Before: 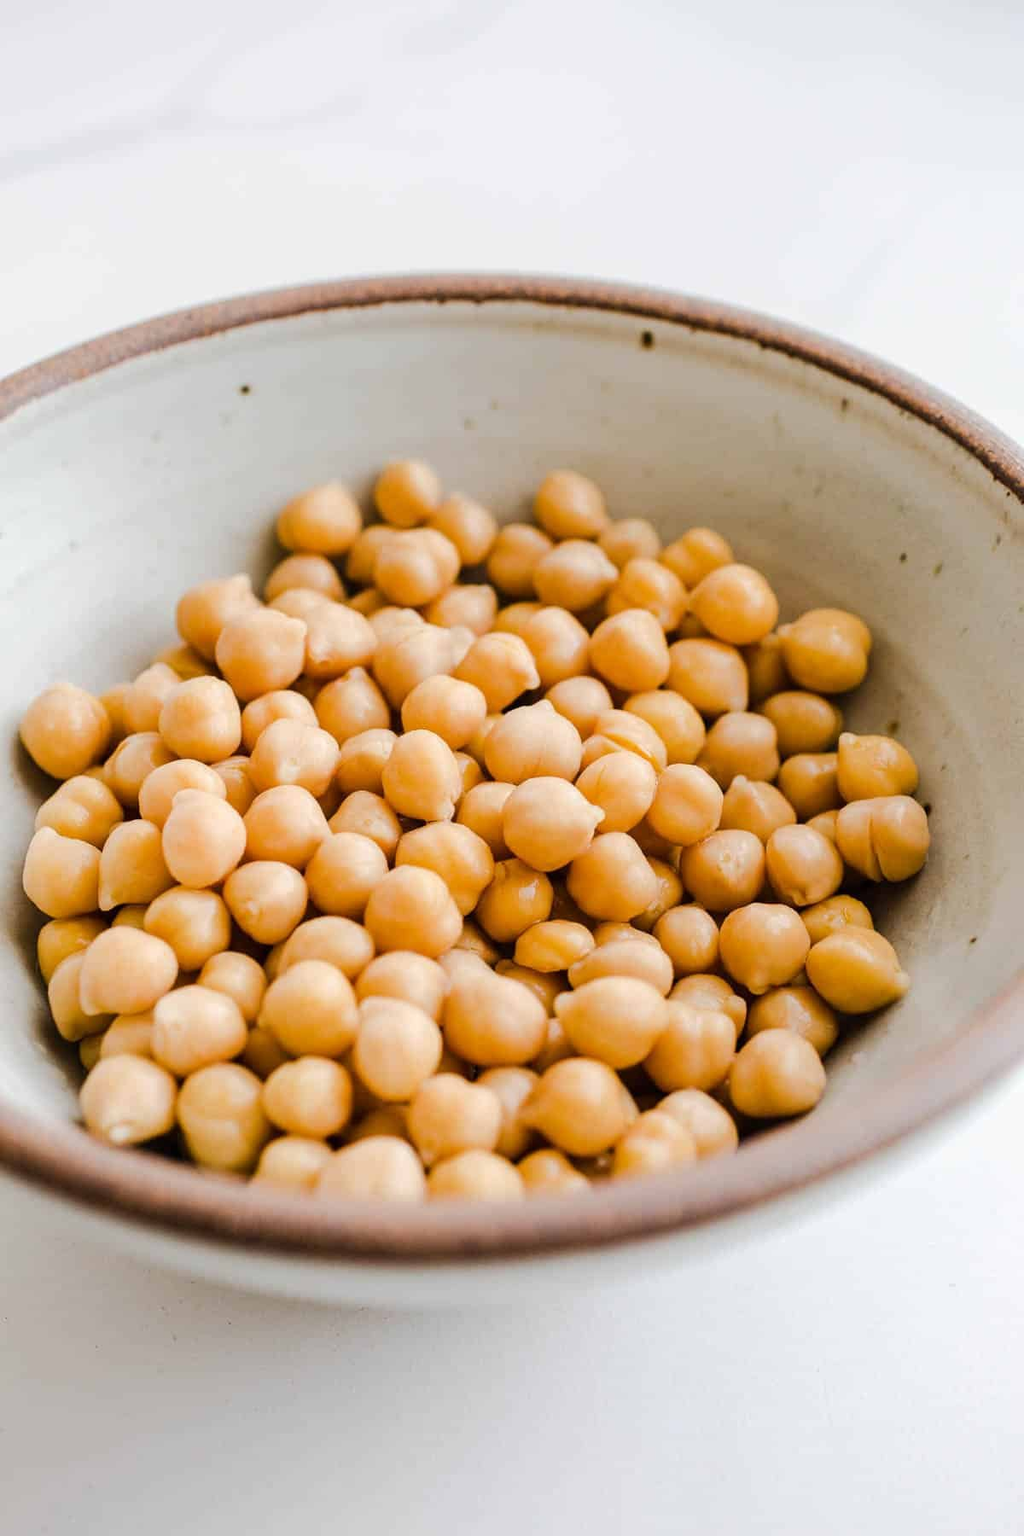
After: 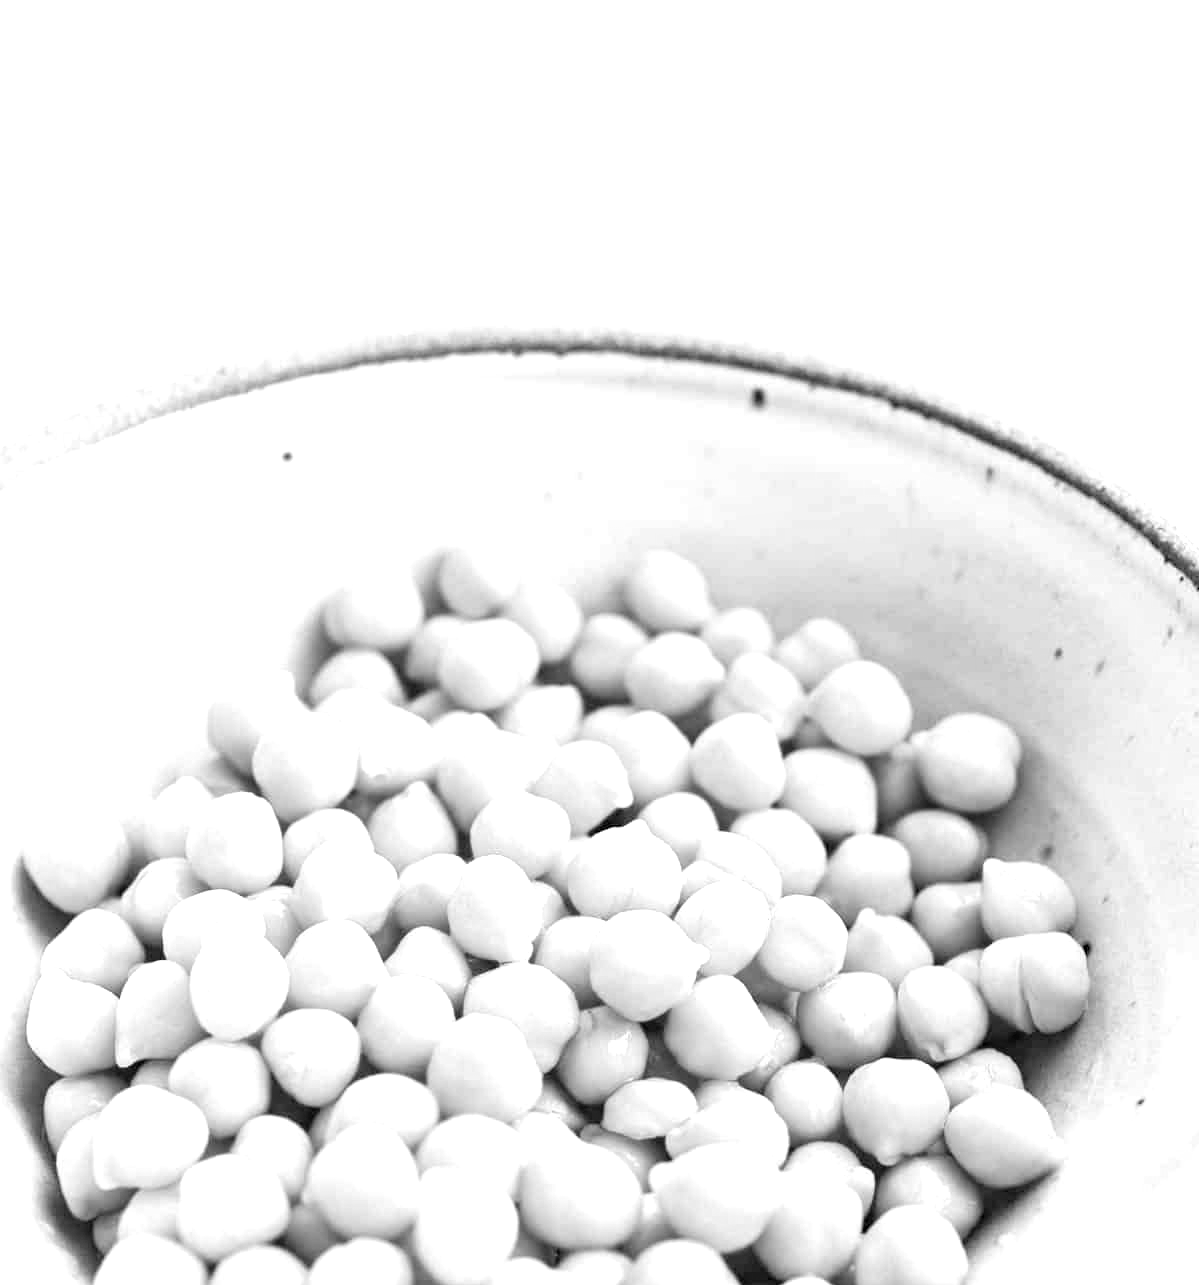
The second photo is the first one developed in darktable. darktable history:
contrast brightness saturation: brightness 0.13
monochrome: on, module defaults
crop: bottom 28.576%
haze removal: compatibility mode true, adaptive false
exposure: black level correction 0, exposure 1.379 EV, compensate exposure bias true, compensate highlight preservation false
